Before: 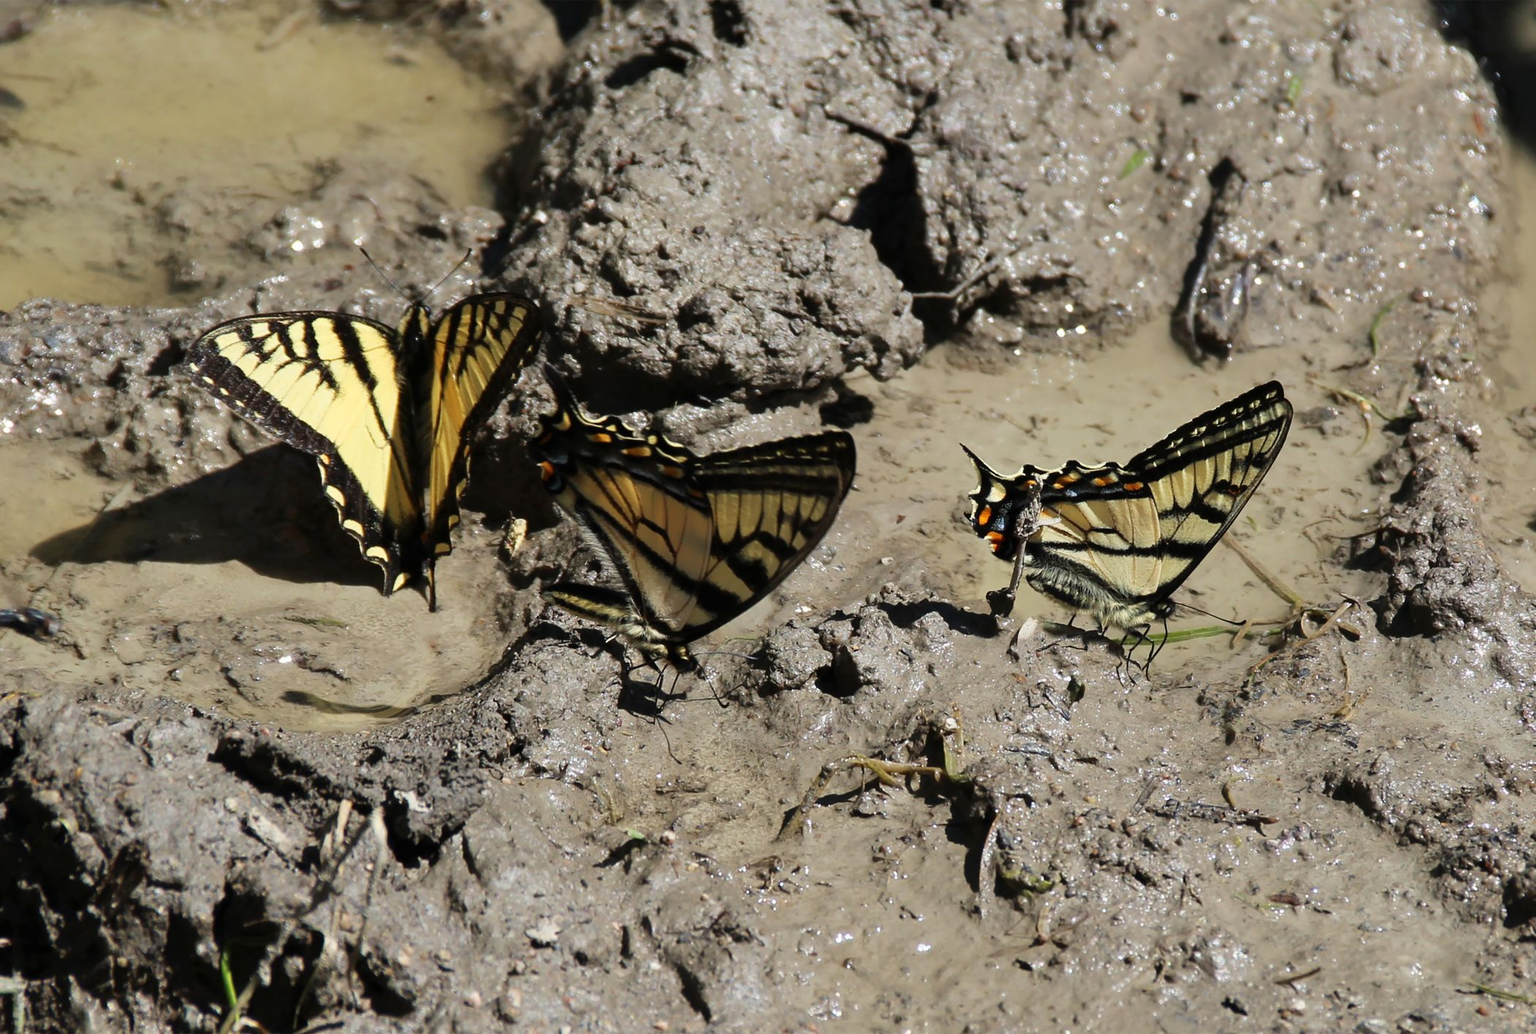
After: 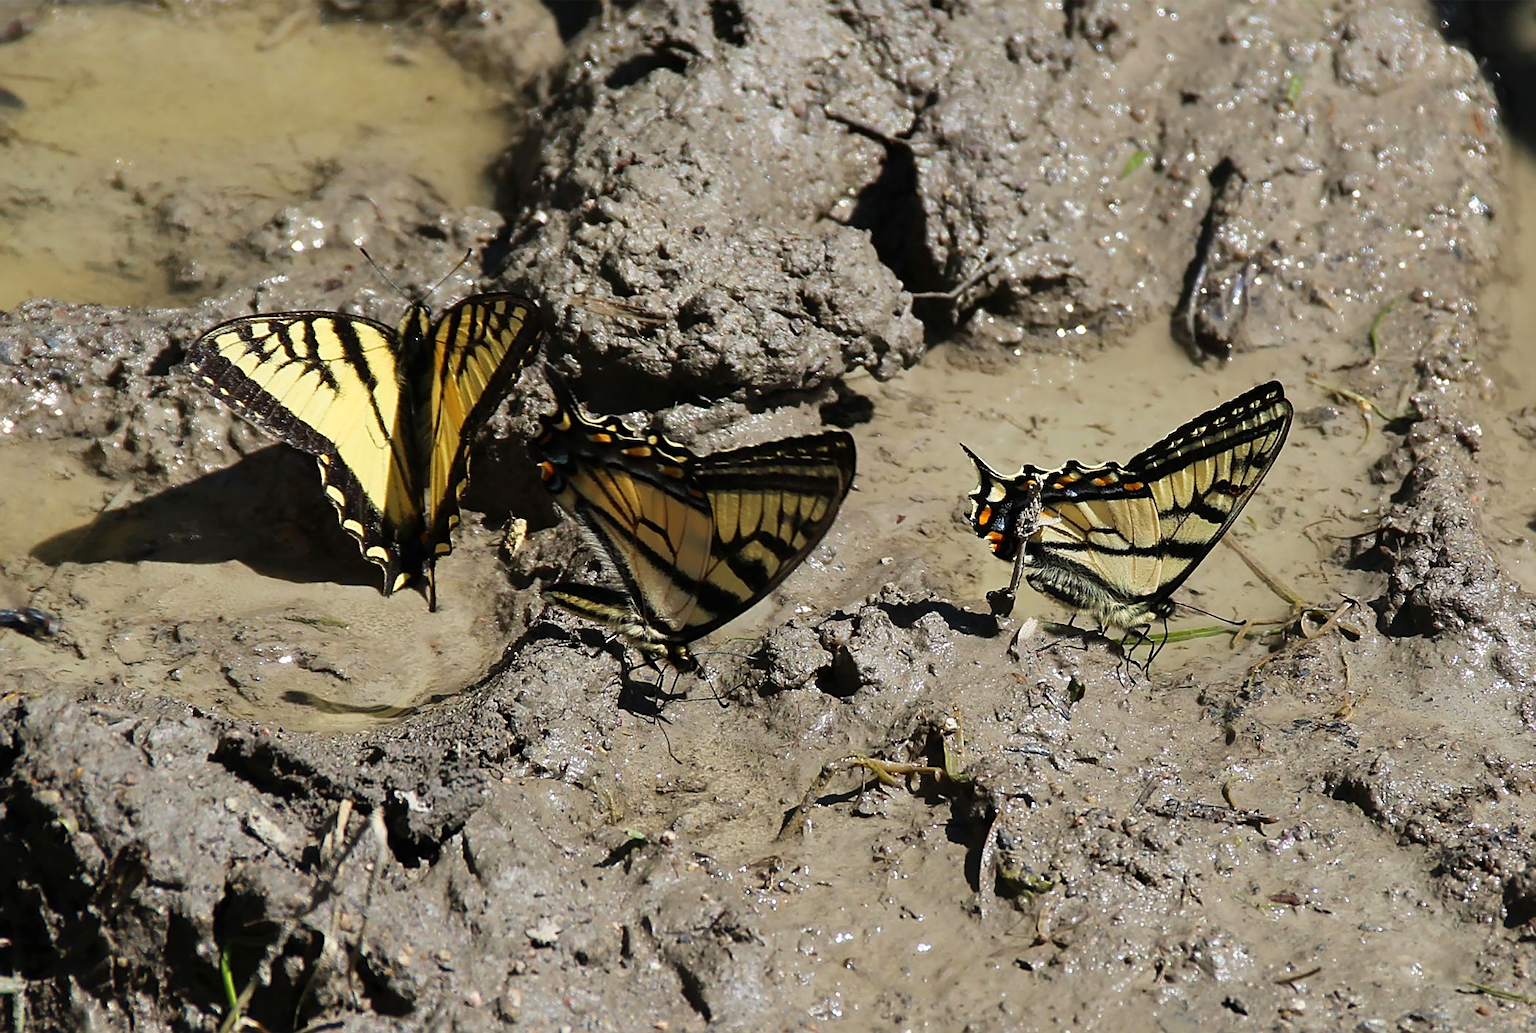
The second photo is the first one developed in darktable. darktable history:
sharpen: on, module defaults
color balance rgb: perceptual saturation grading › global saturation 0.736%, global vibrance 20%
